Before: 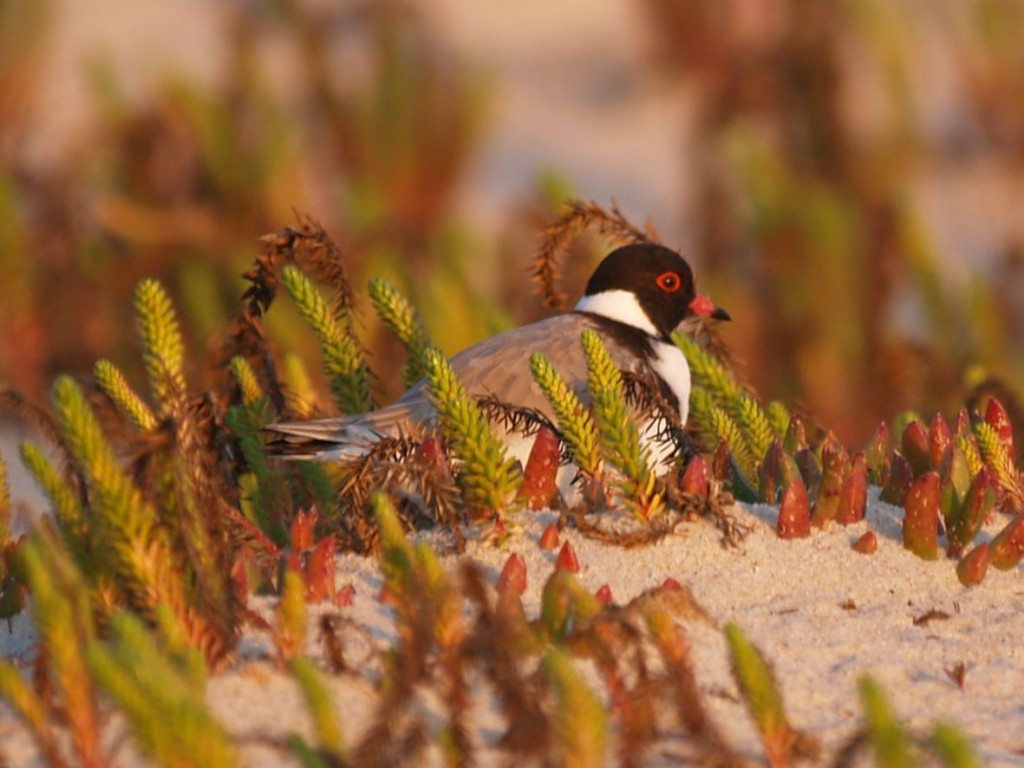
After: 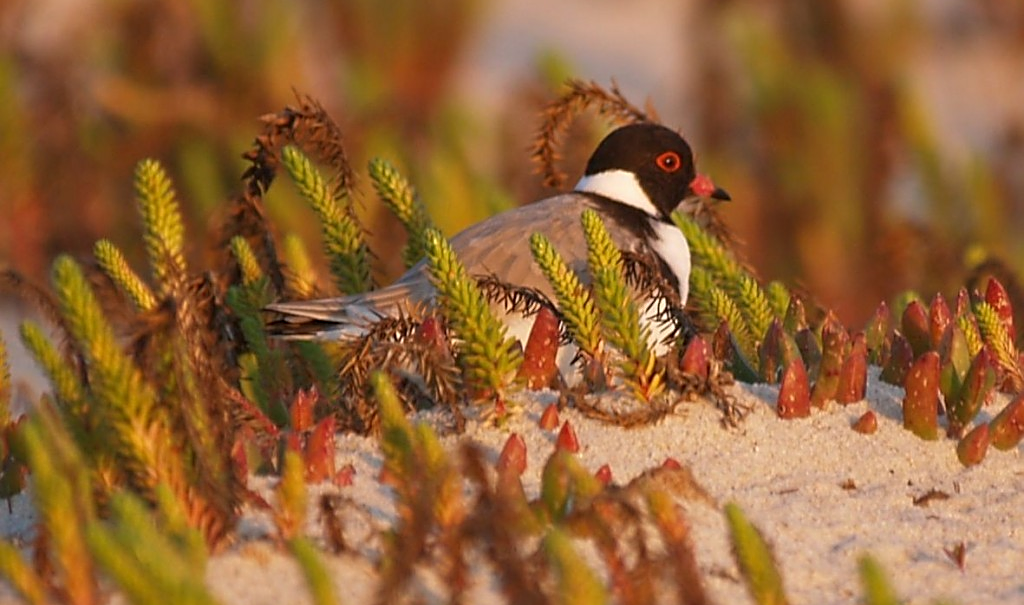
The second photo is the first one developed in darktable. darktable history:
sharpen: on, module defaults
crop and rotate: top 15.724%, bottom 5.476%
